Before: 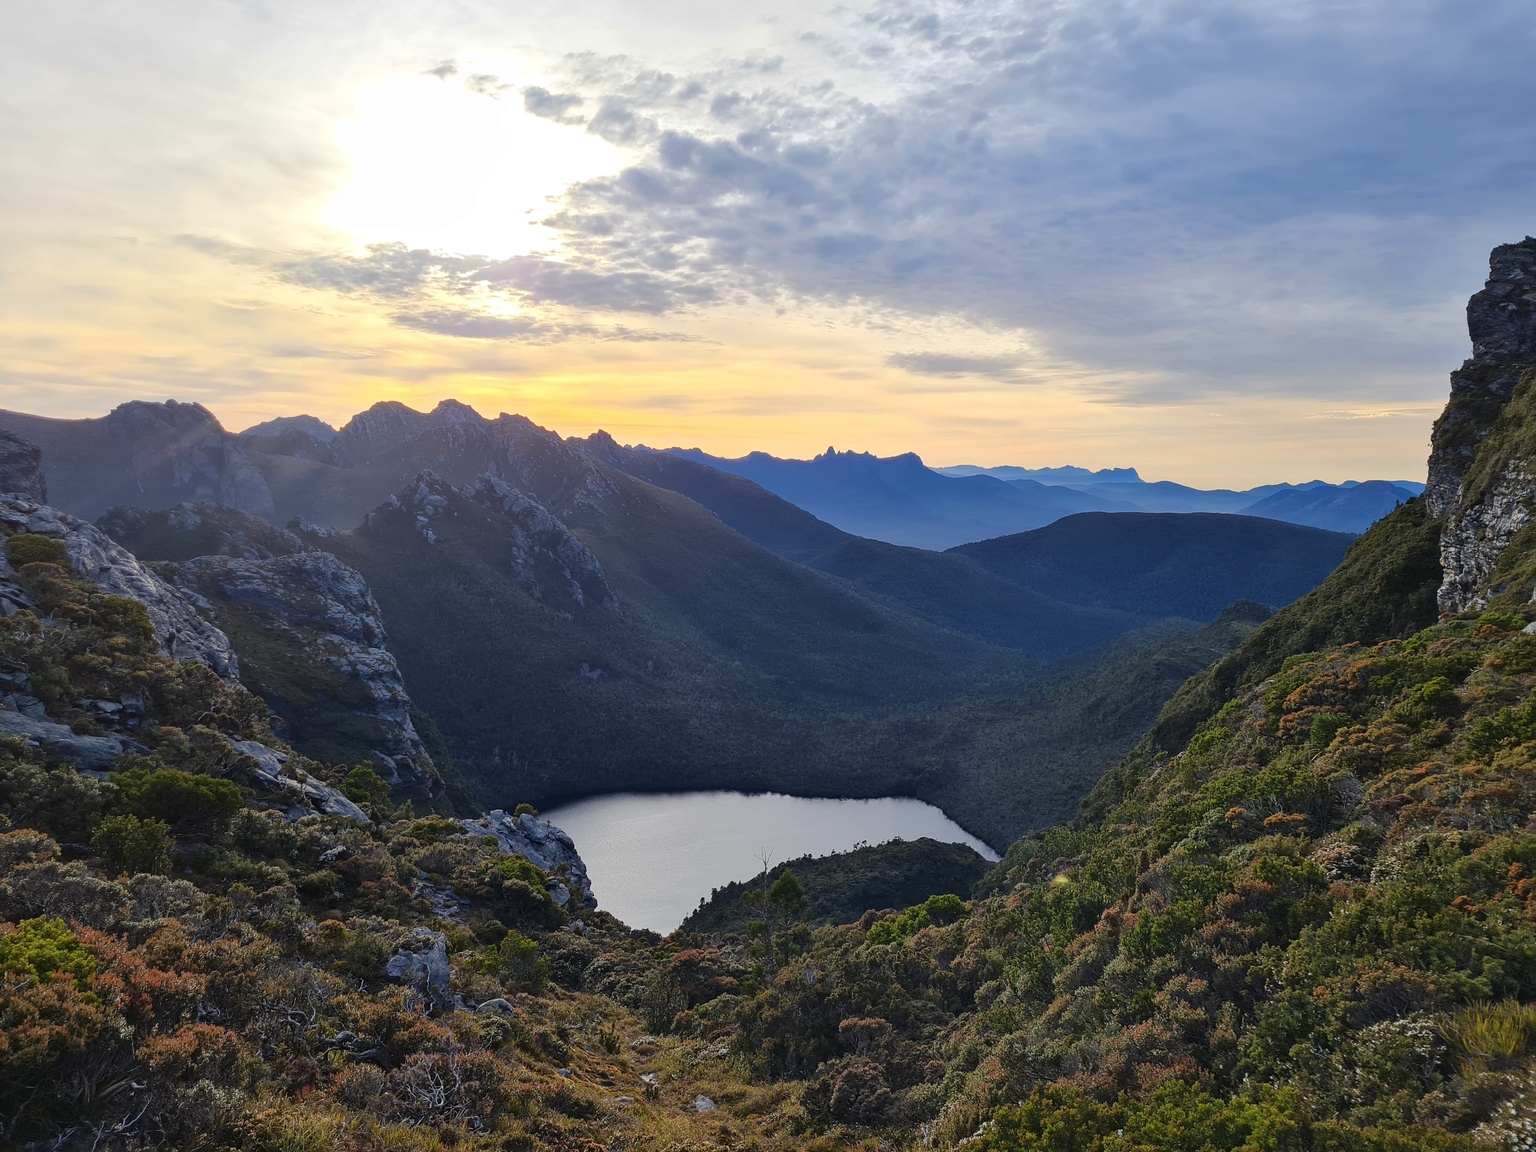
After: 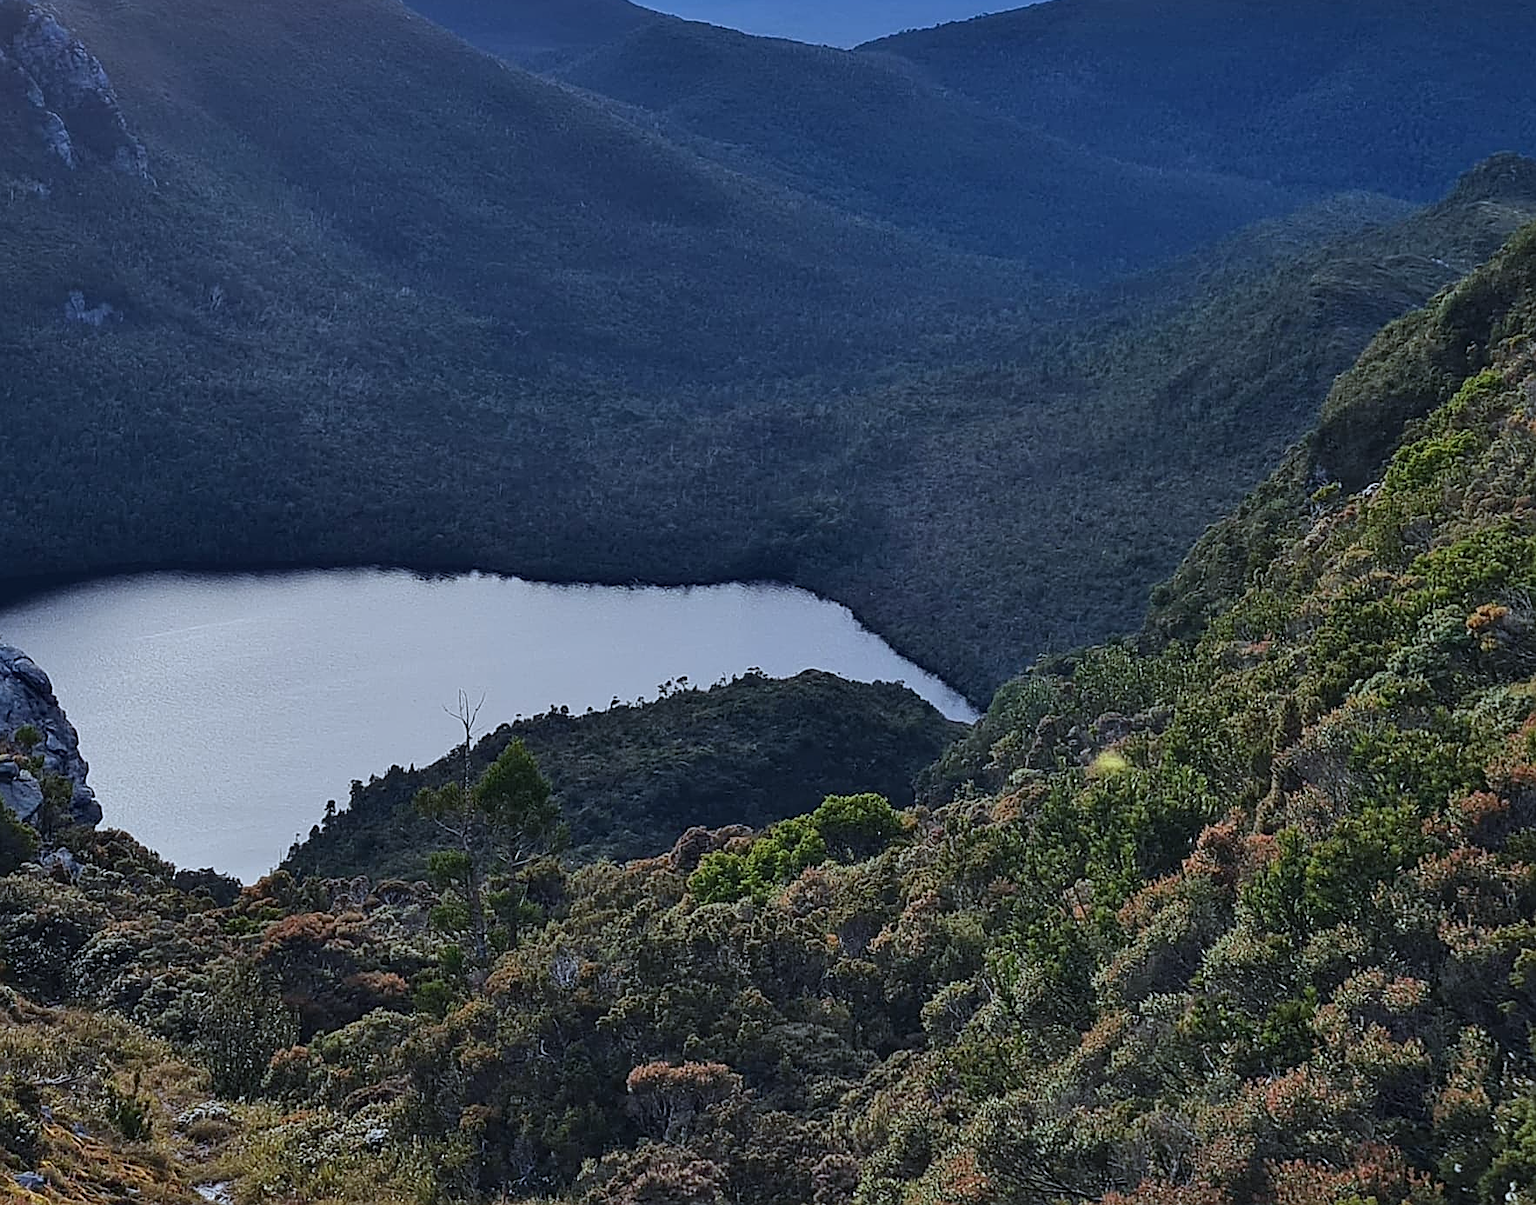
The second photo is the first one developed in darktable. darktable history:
shadows and highlights: shadows 29.28, highlights -29.17, low approximation 0.01, soften with gaussian
crop: left 35.858%, top 45.958%, right 18.115%, bottom 5.869%
sharpen: on, module defaults
color calibration: gray › normalize channels true, x 0.37, y 0.377, temperature 4295.24 K, gamut compression 0.006
